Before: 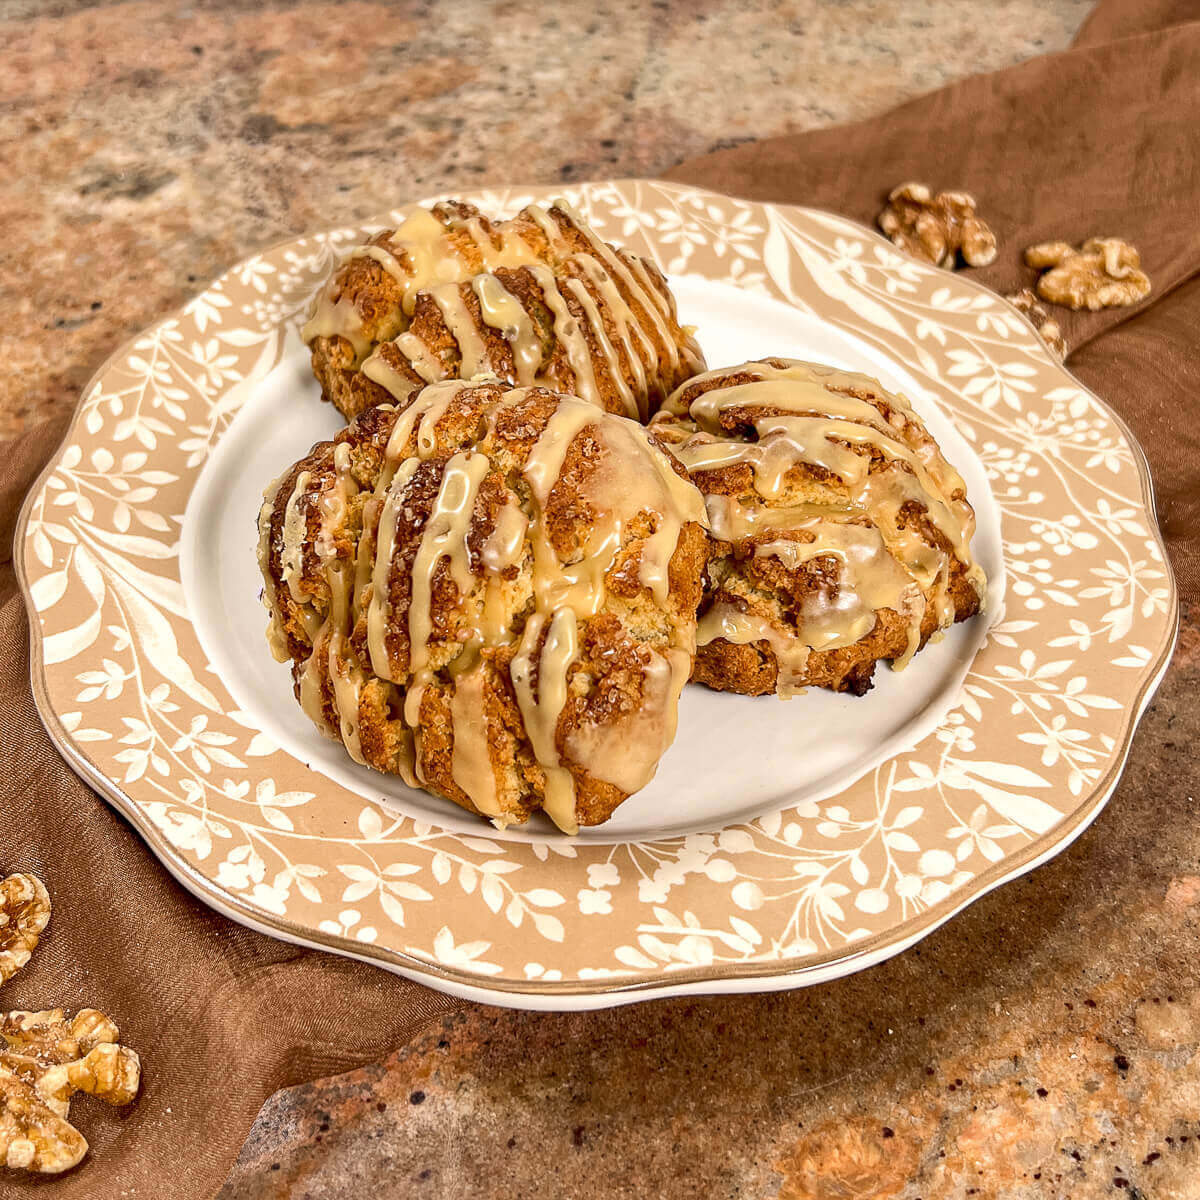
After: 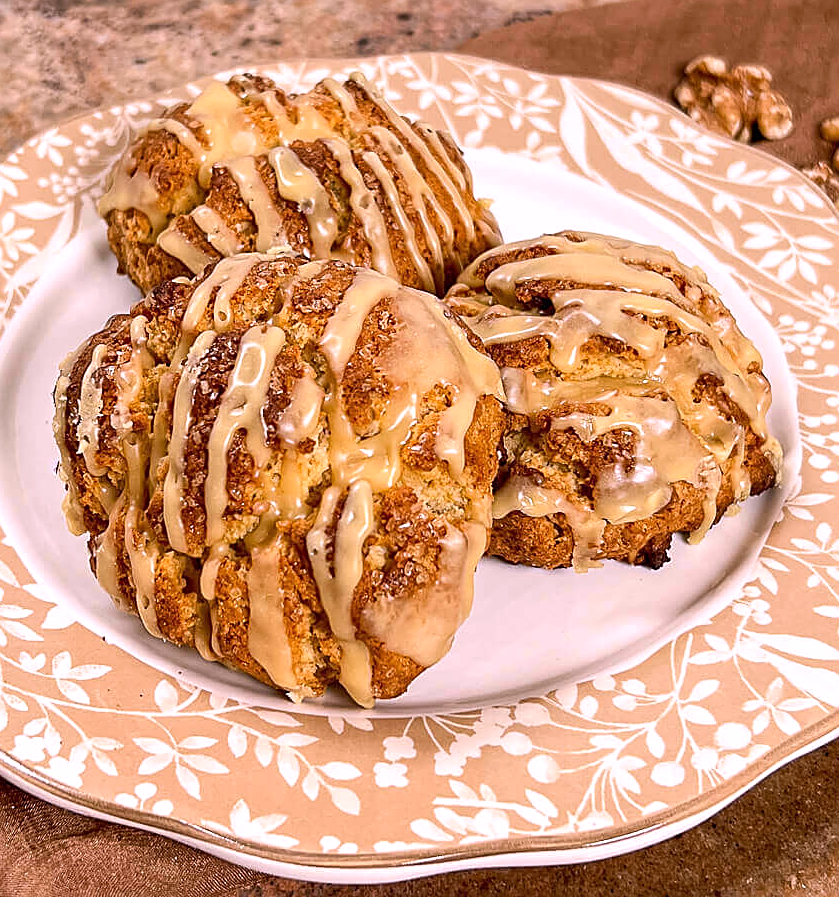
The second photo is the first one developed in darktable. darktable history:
crop and rotate: left 17.046%, top 10.659%, right 12.989%, bottom 14.553%
sharpen: on, module defaults
white balance: red 1.066, blue 1.119
